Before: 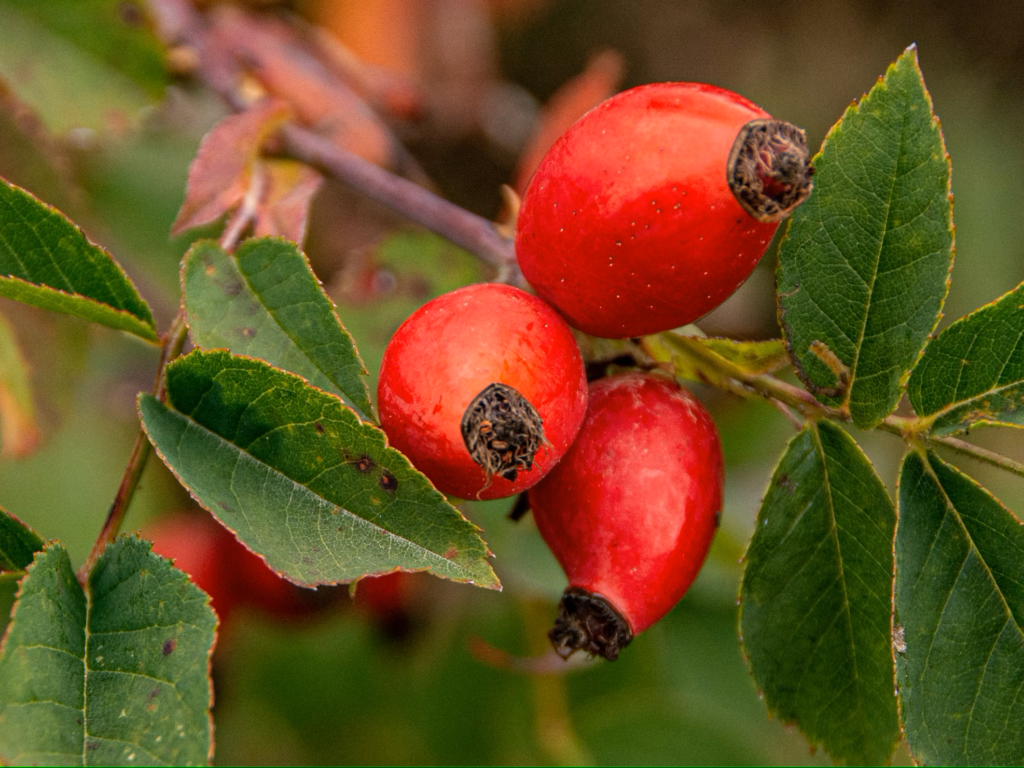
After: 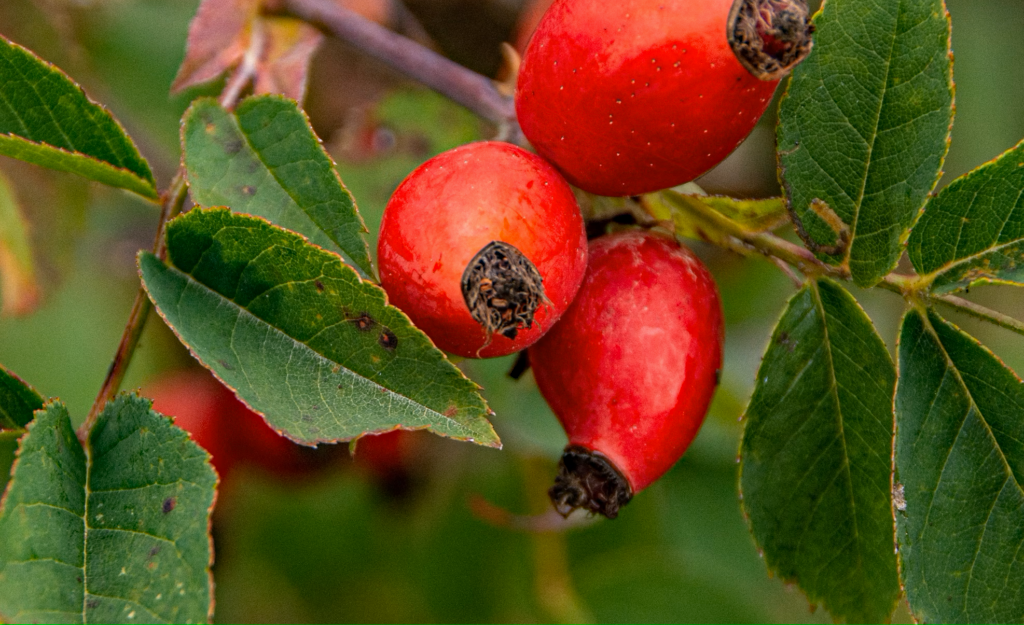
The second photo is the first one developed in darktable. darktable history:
white balance: red 0.983, blue 1.036
crop and rotate: top 18.507%
haze removal: compatibility mode true, adaptive false
